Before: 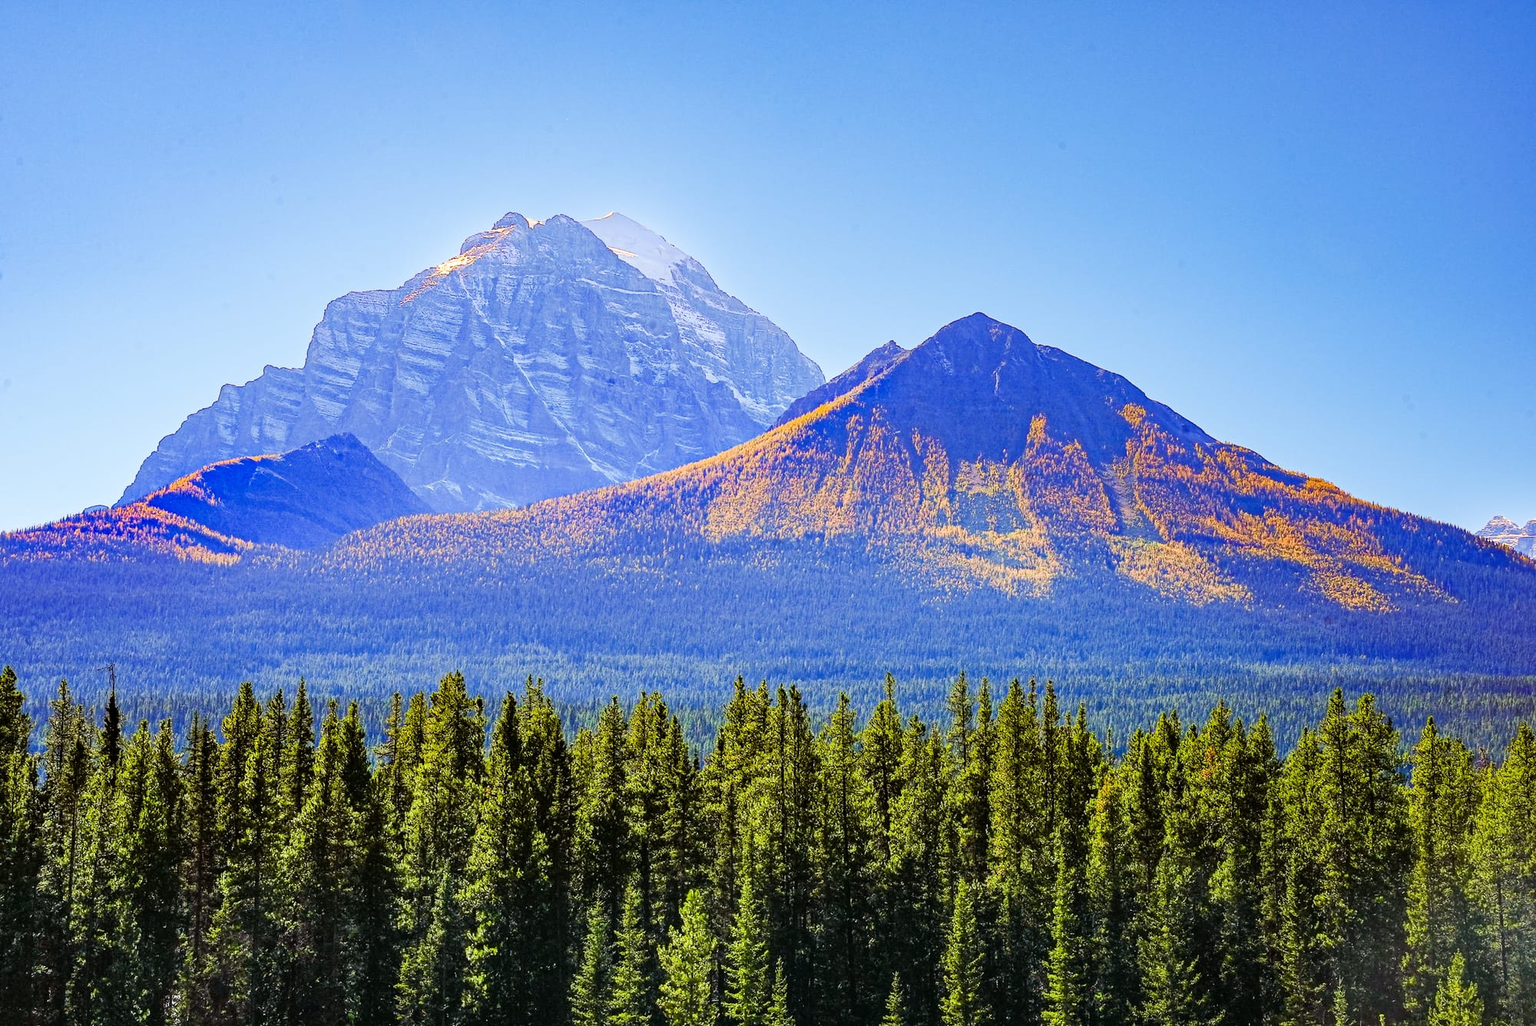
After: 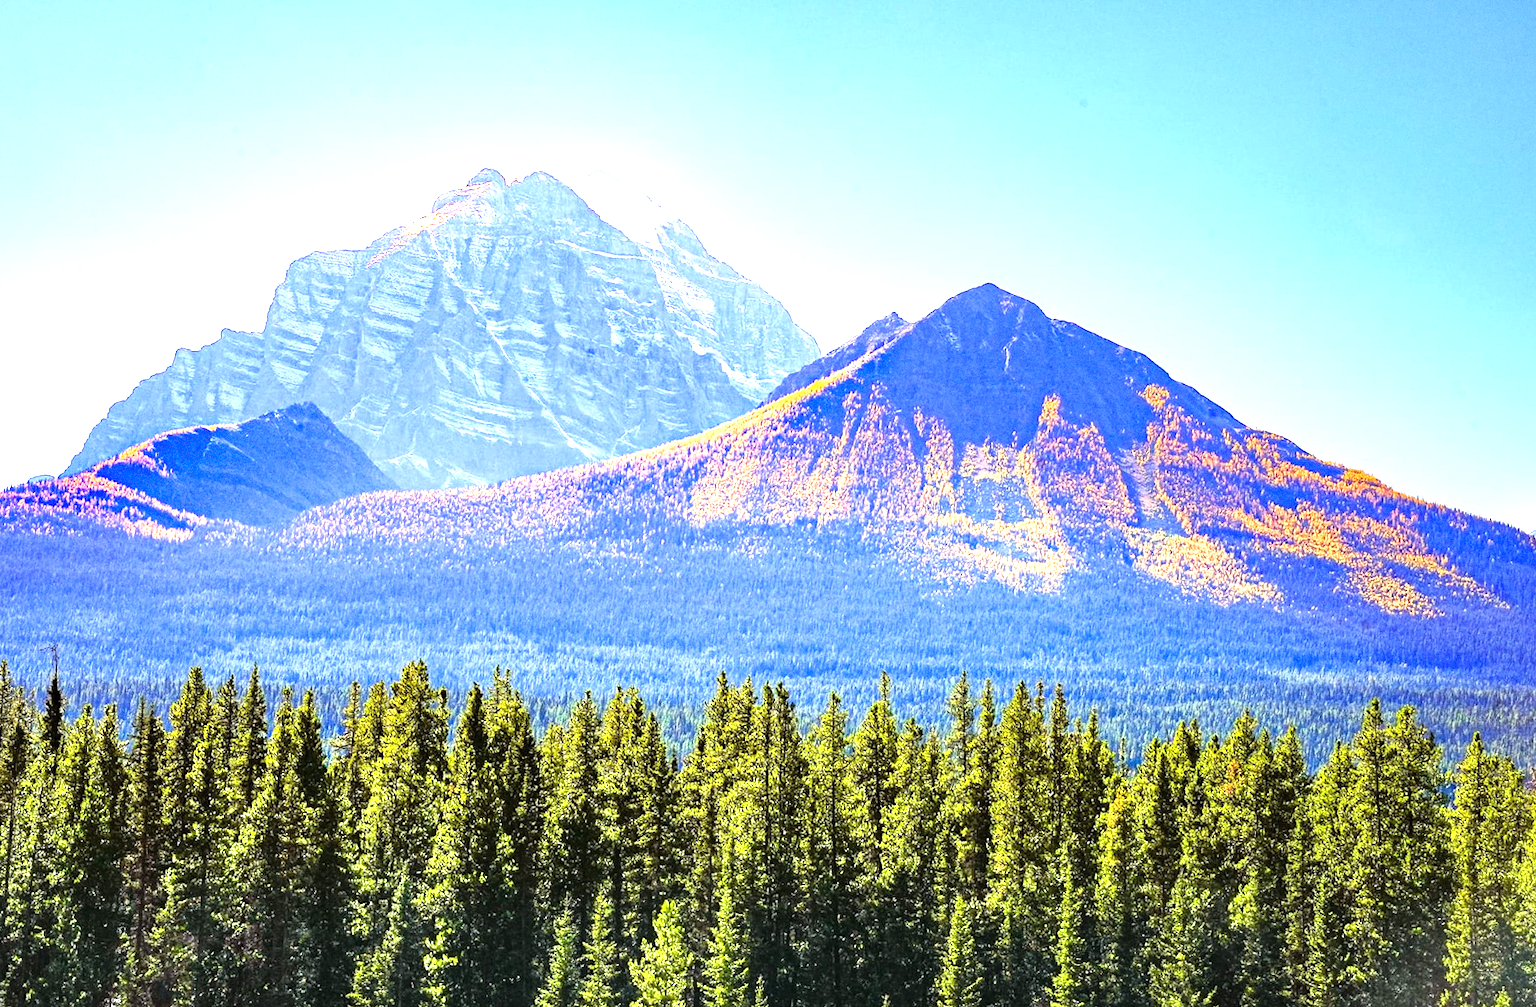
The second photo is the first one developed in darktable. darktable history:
exposure: black level correction 0, exposure 1.2 EV, compensate highlight preservation false
grain: coarseness 0.47 ISO
crop and rotate: angle -2.38°
rotate and perspective: rotation -1.32°, lens shift (horizontal) -0.031, crop left 0.015, crop right 0.985, crop top 0.047, crop bottom 0.982
